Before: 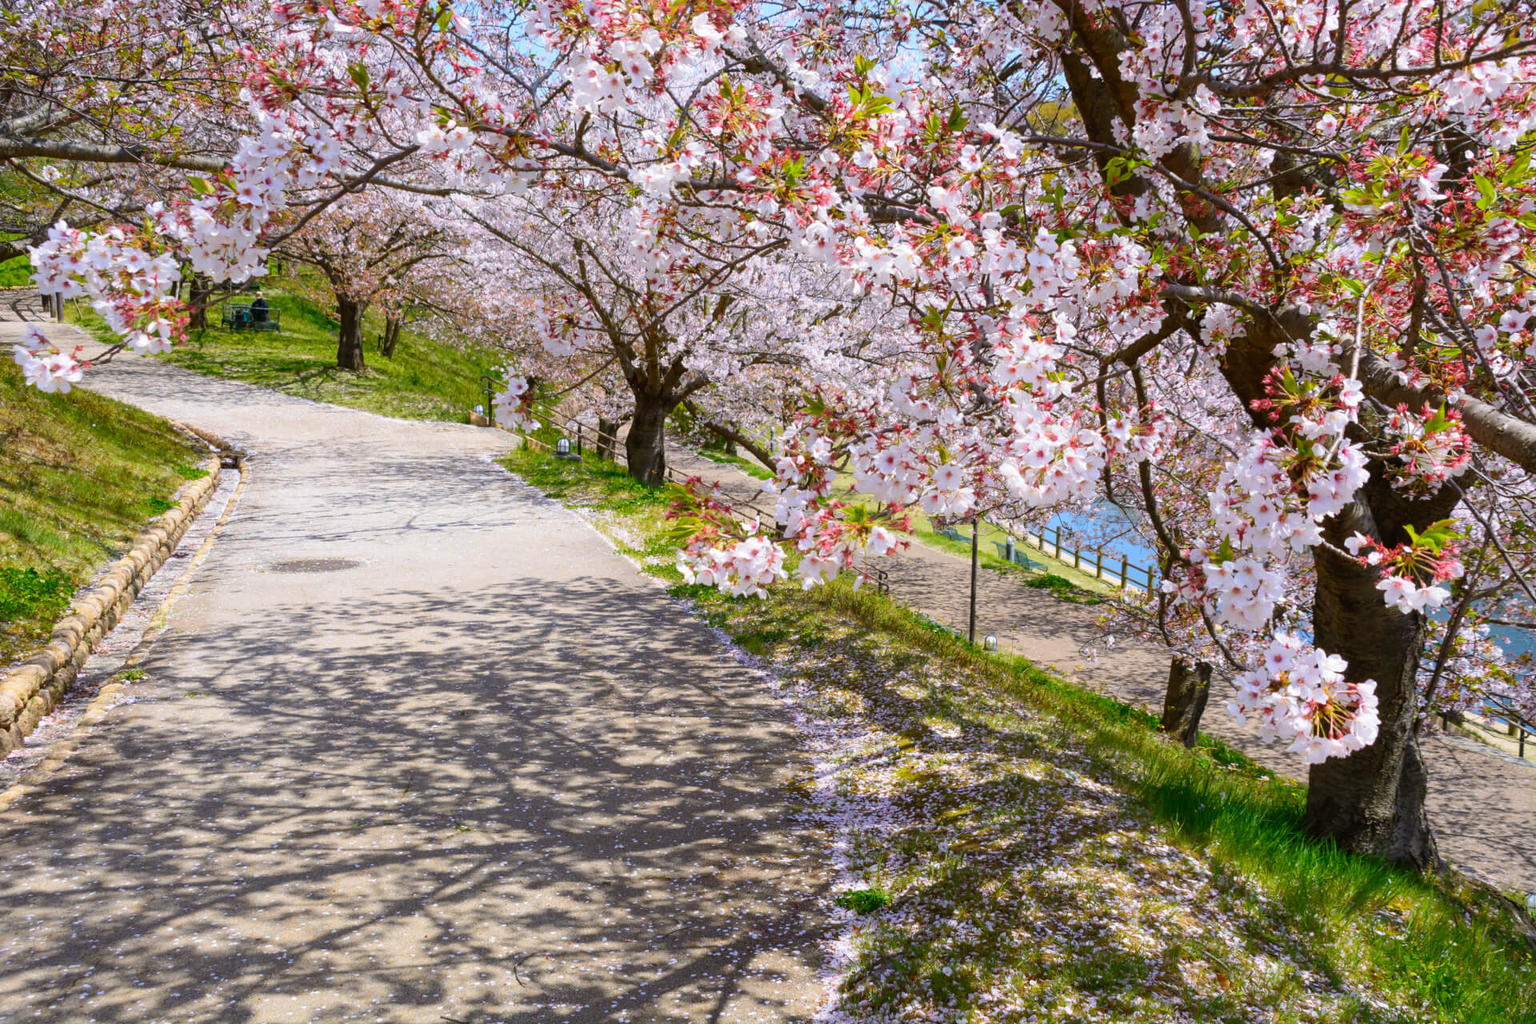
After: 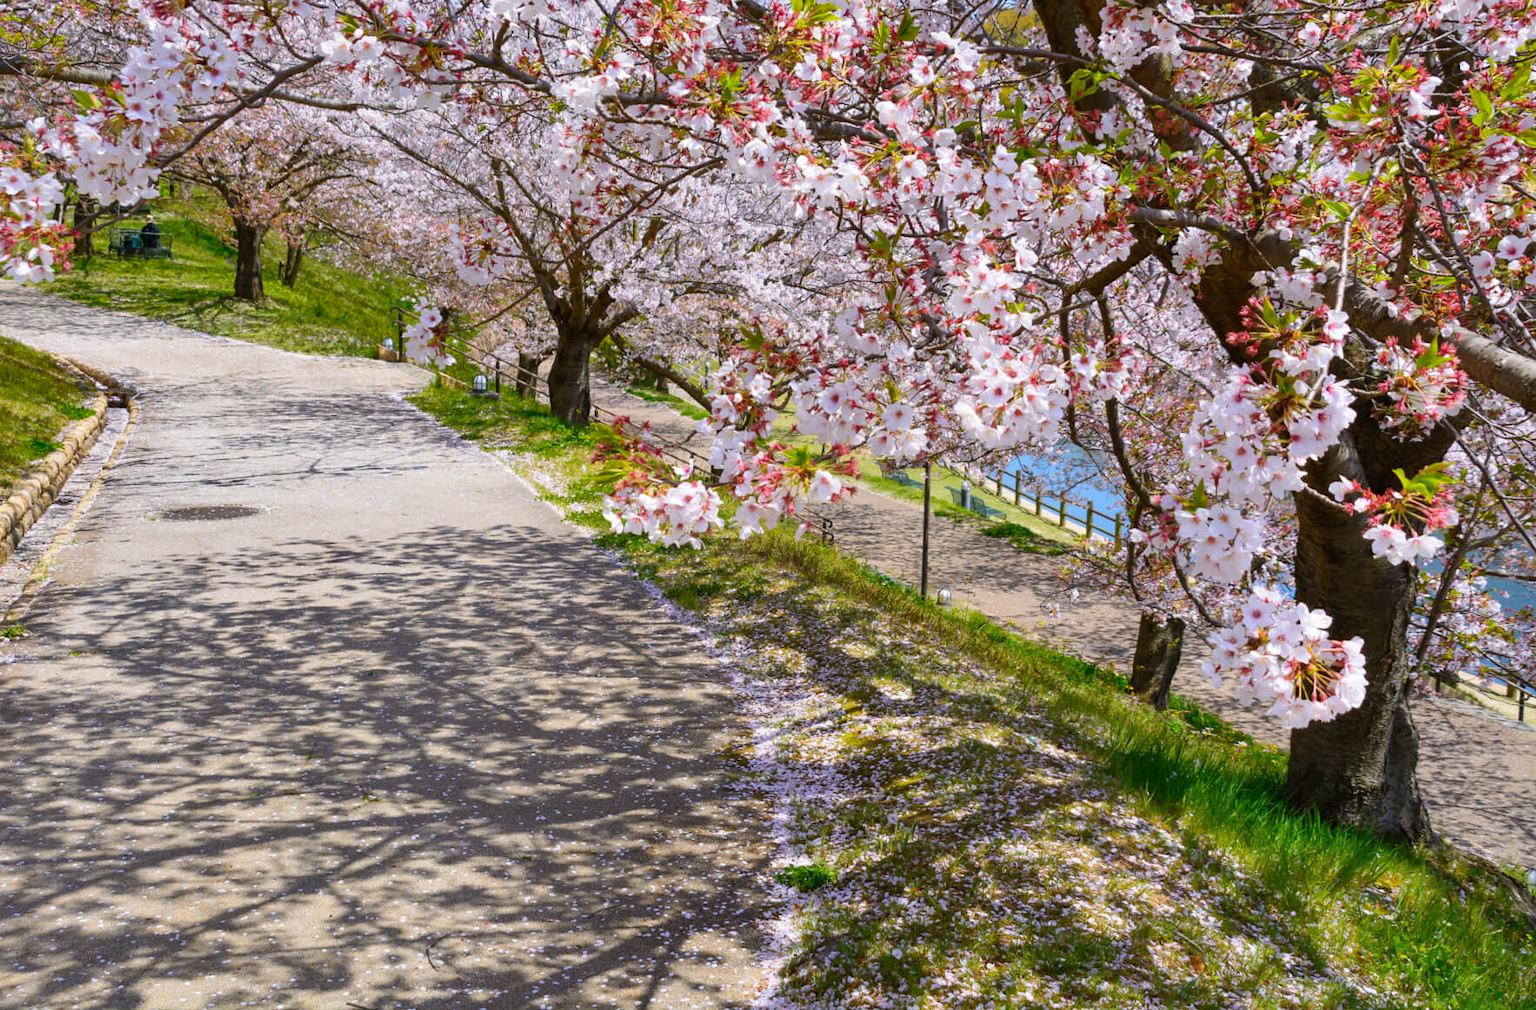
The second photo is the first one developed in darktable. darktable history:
shadows and highlights: radius 100.84, shadows 50.32, highlights -65.56, soften with gaussian
crop and rotate: left 7.948%, top 9.192%
